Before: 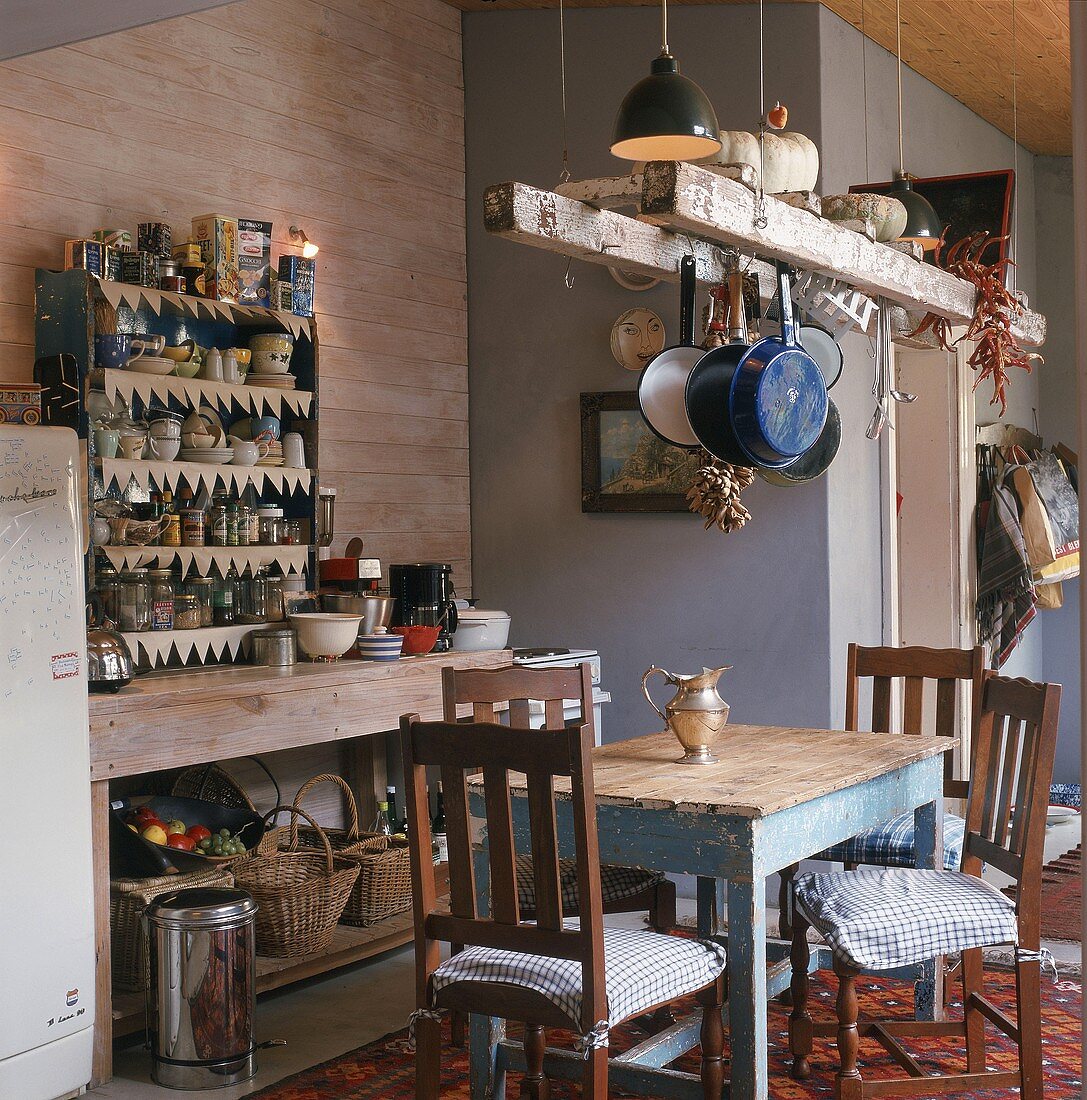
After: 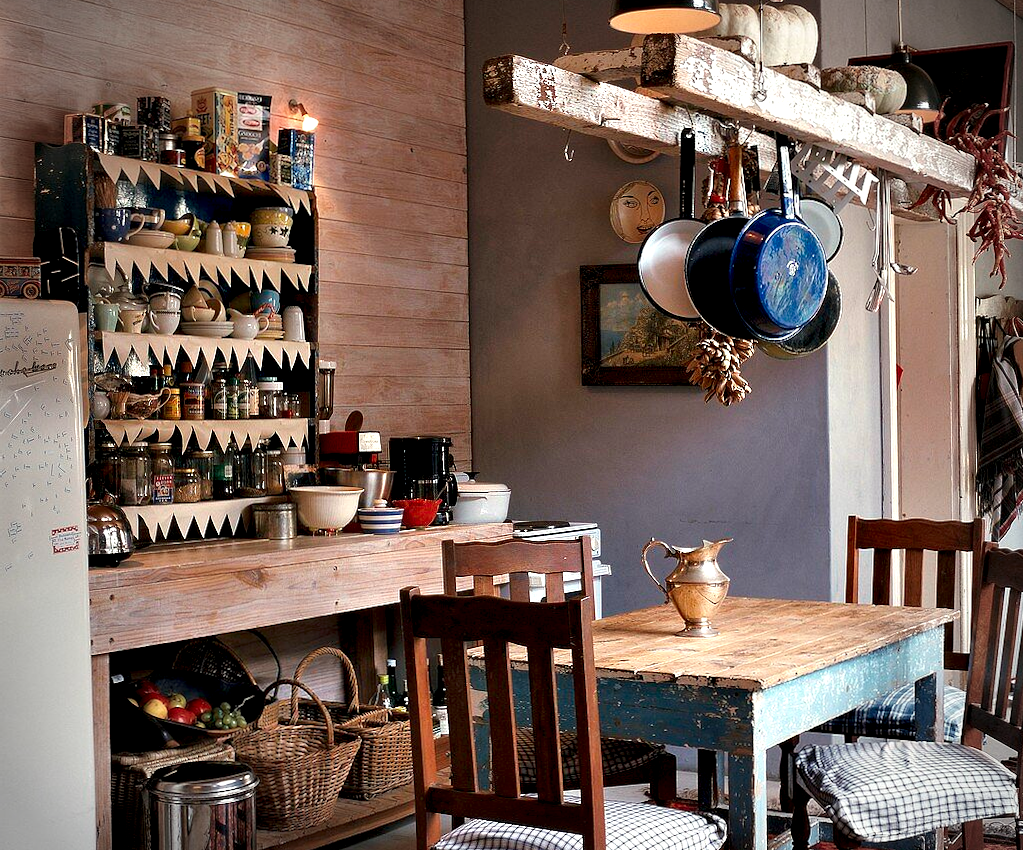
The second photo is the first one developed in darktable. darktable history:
crop and rotate: angle 0.099°, top 11.517%, right 5.638%, bottom 11.059%
contrast equalizer: y [[0.6 ×6], [0.55 ×6], [0 ×6], [0 ×6], [0 ×6]]
color calibration: illuminant same as pipeline (D50), adaptation none (bypass), x 0.332, y 0.334, temperature 5014.7 K
color correction: highlights a* -1, highlights b* 4.59, shadows a* 3.59
vignetting: fall-off start 71.44%
